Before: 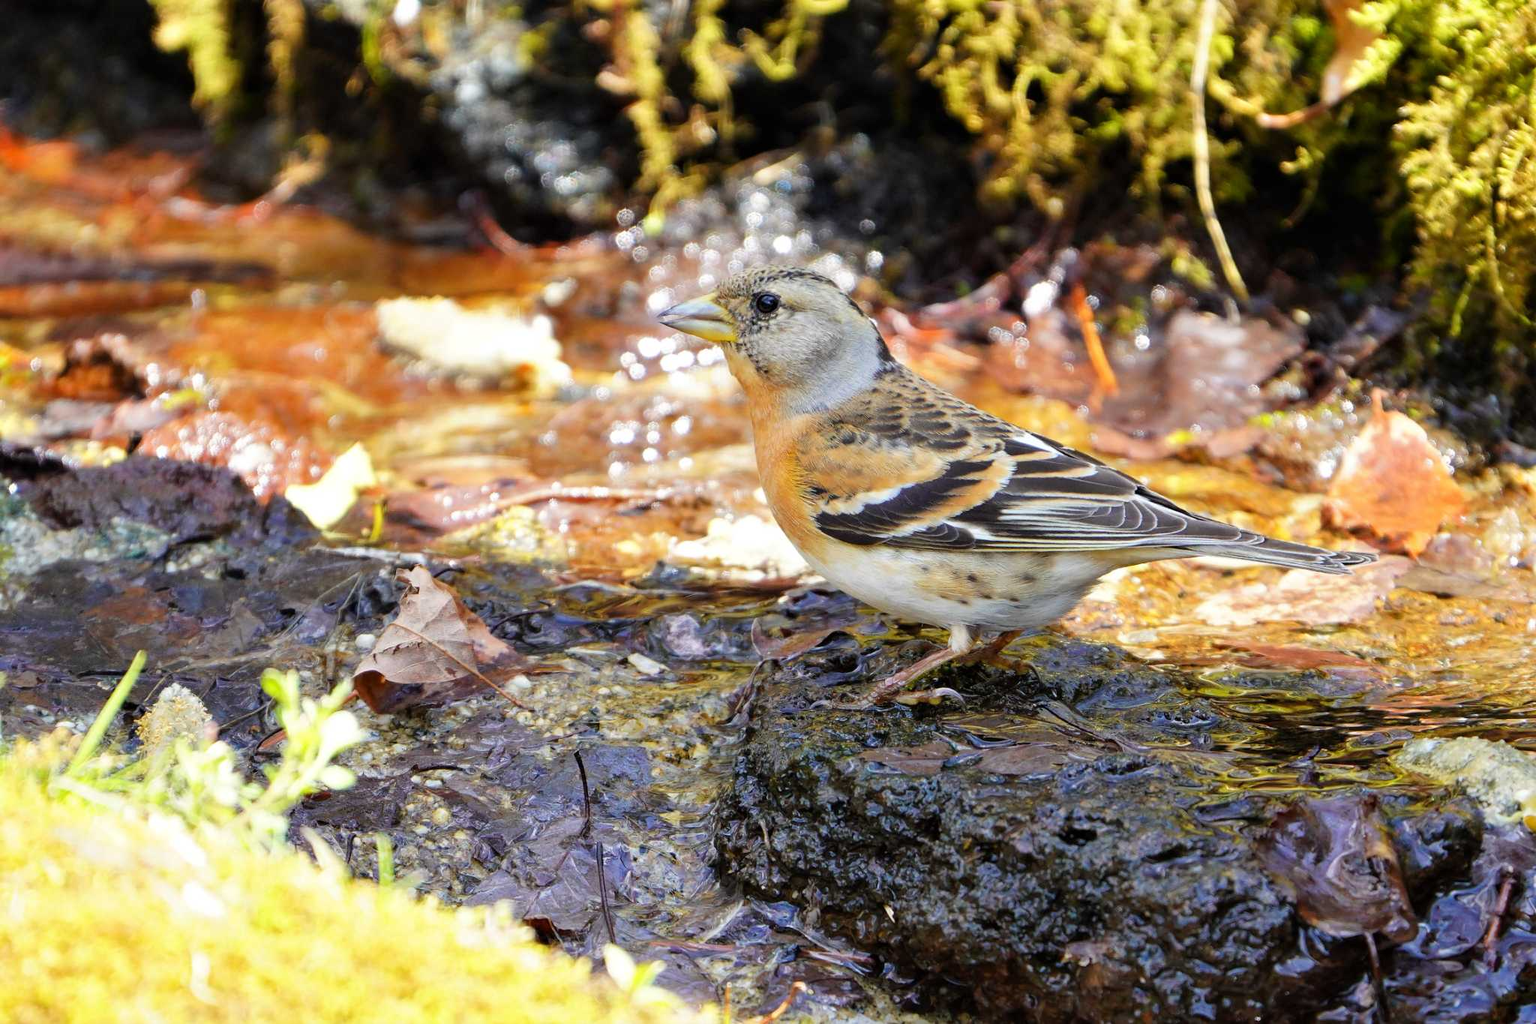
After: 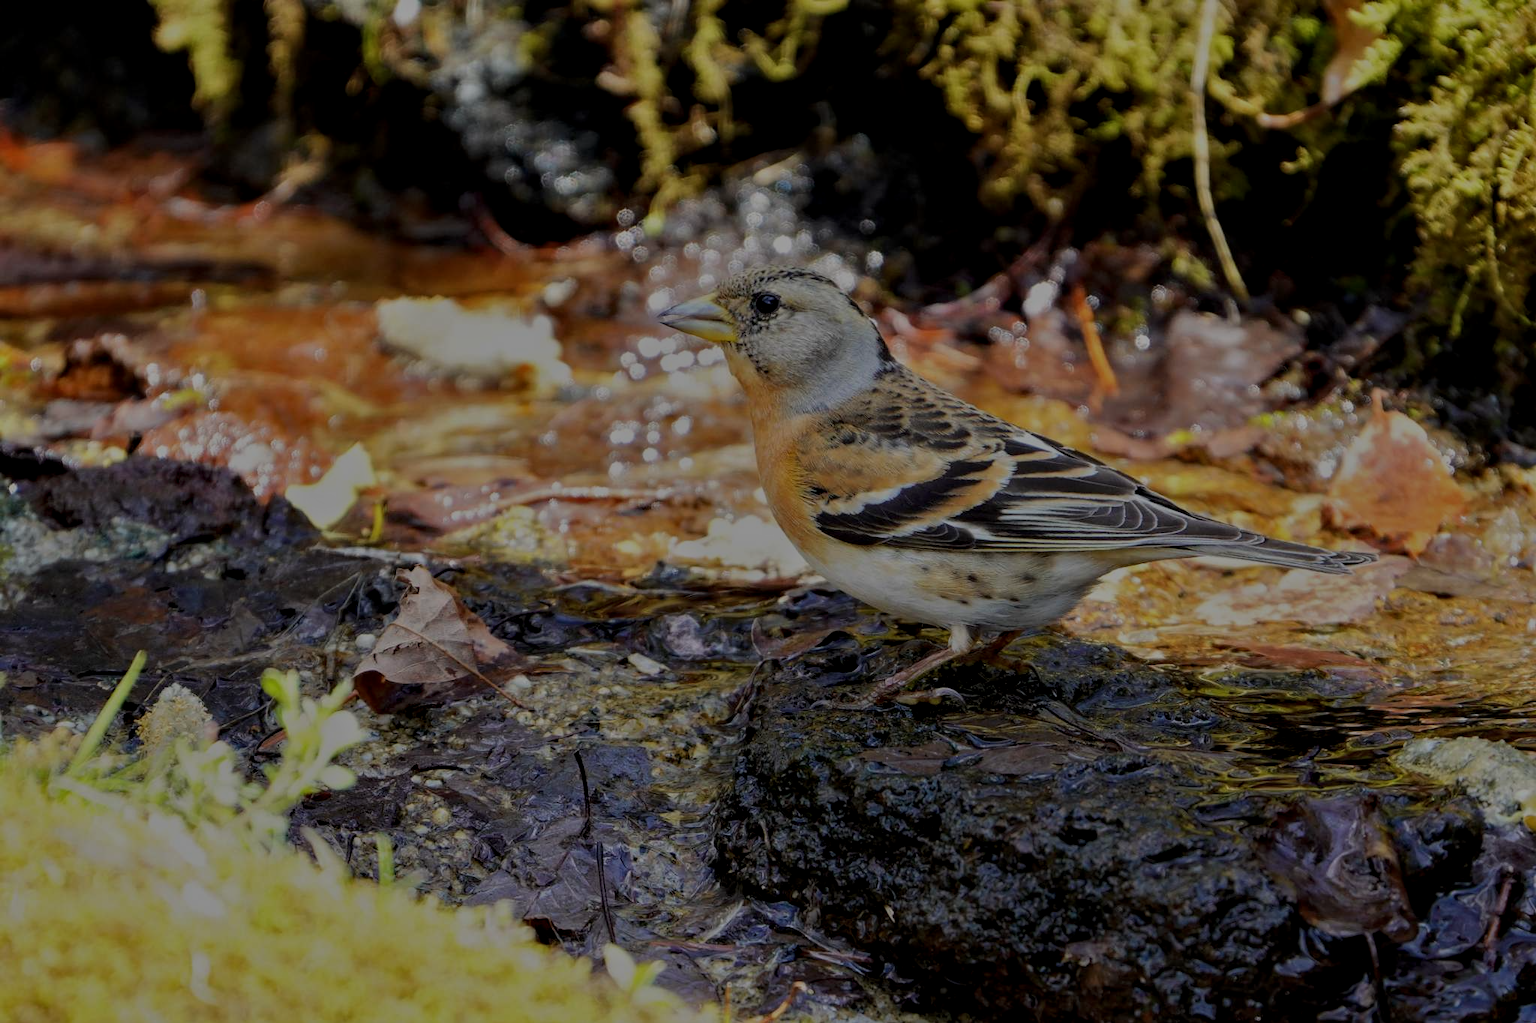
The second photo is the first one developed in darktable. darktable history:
tone equalizer: -8 EV -2 EV, -7 EV -2 EV, -6 EV -2 EV, -5 EV -2 EV, -4 EV -2 EV, -3 EV -2 EV, -2 EV -2 EV, -1 EV -1.63 EV, +0 EV -2 EV
local contrast: on, module defaults
